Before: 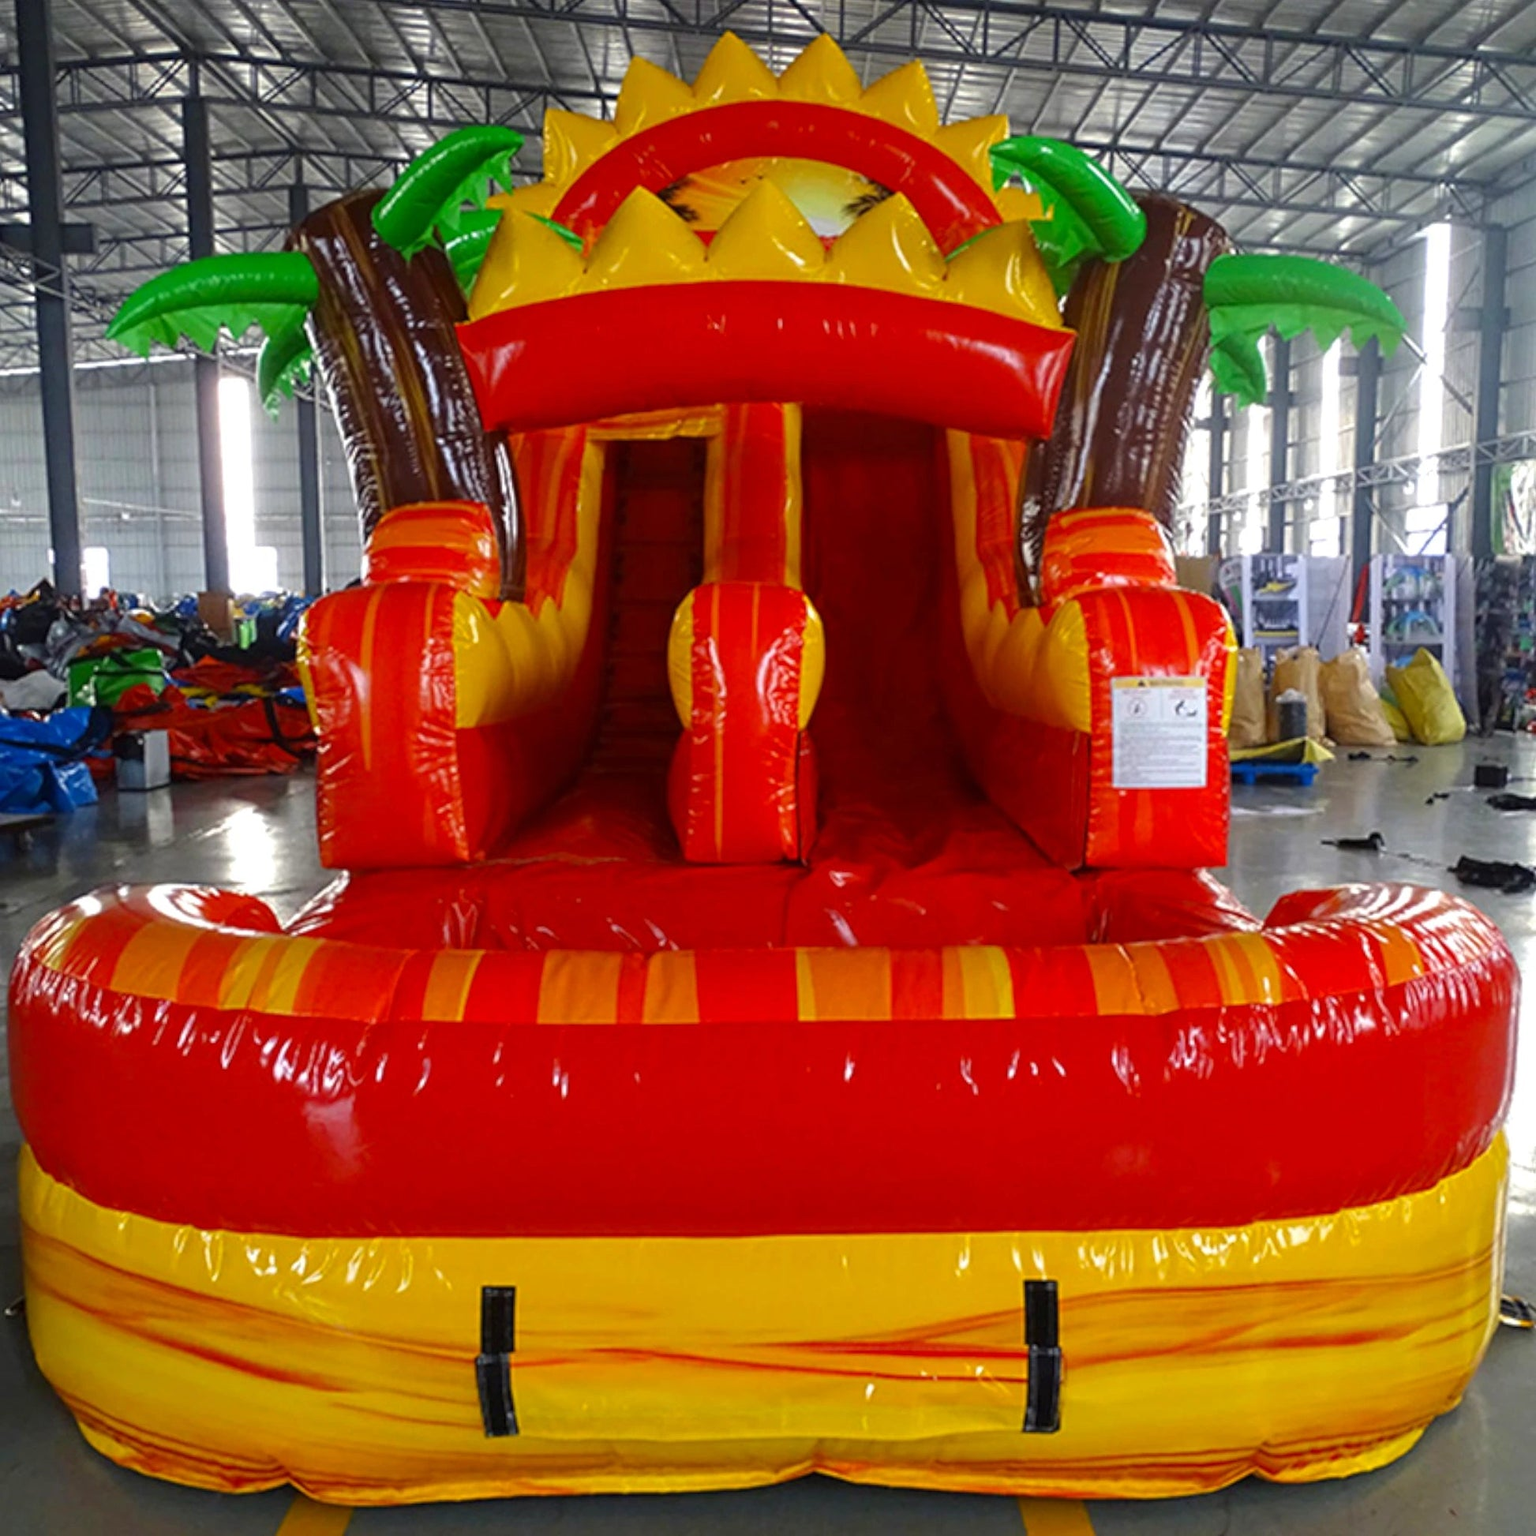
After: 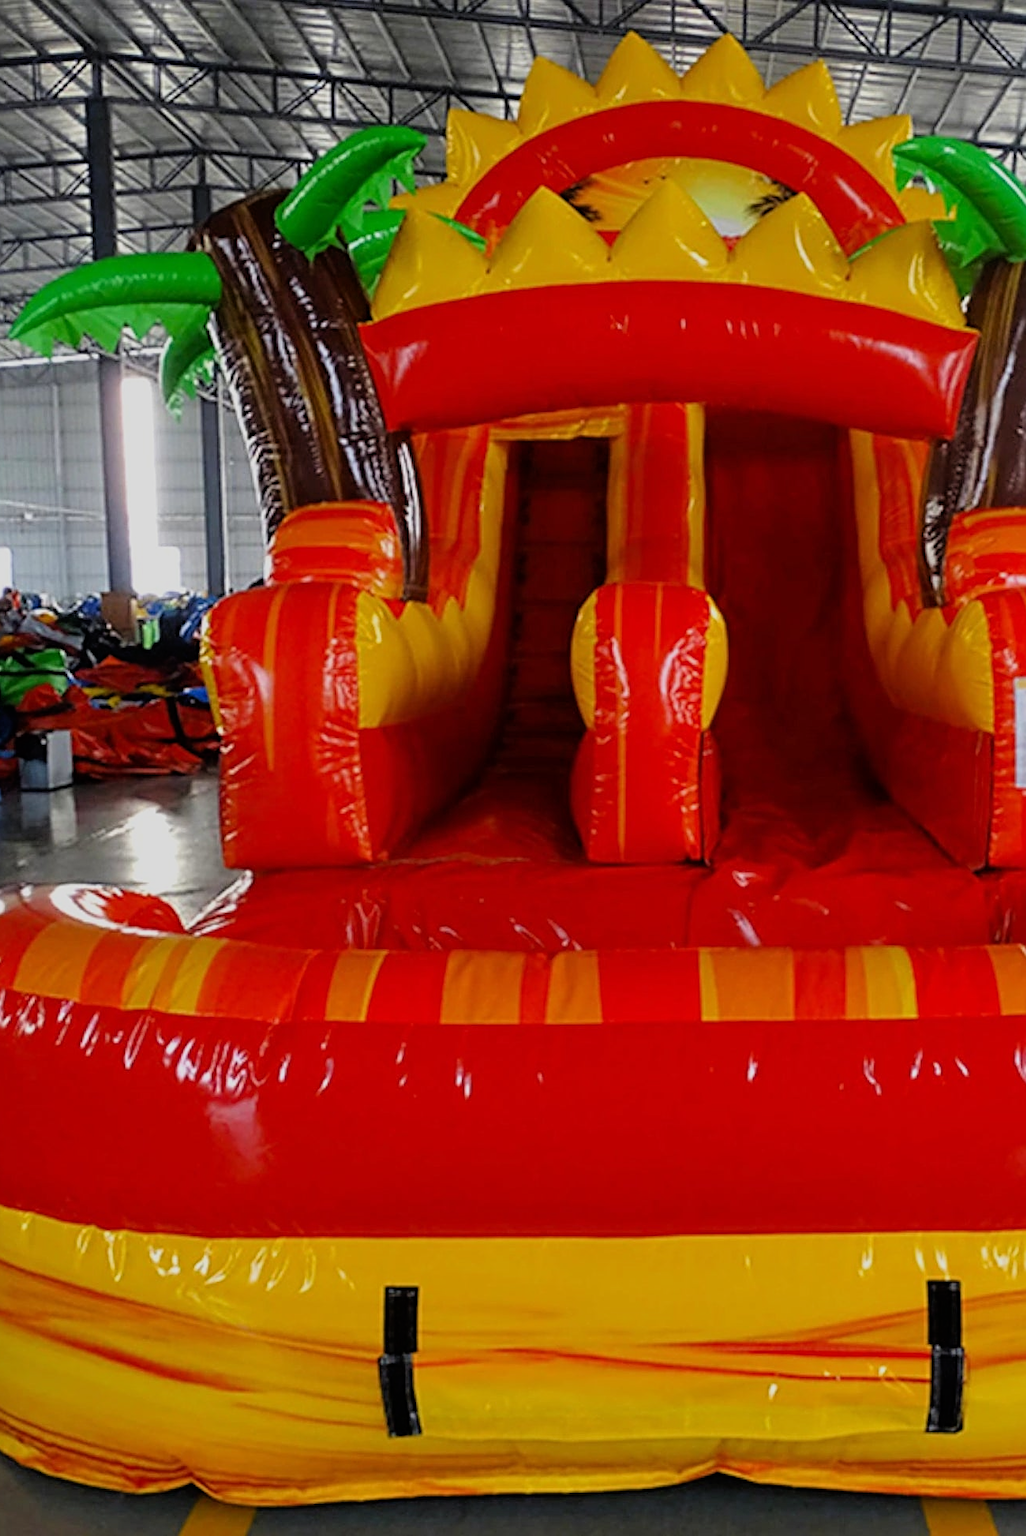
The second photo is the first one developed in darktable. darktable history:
sharpen: on, module defaults
filmic rgb: black relative exposure -7.96 EV, white relative exposure 4.09 EV, hardness 4.05, latitude 51.54%, contrast 1.01, shadows ↔ highlights balance 4.98%, preserve chrominance max RGB, color science v6 (2022), contrast in shadows safe, contrast in highlights safe
crop and rotate: left 6.342%, right 26.8%
